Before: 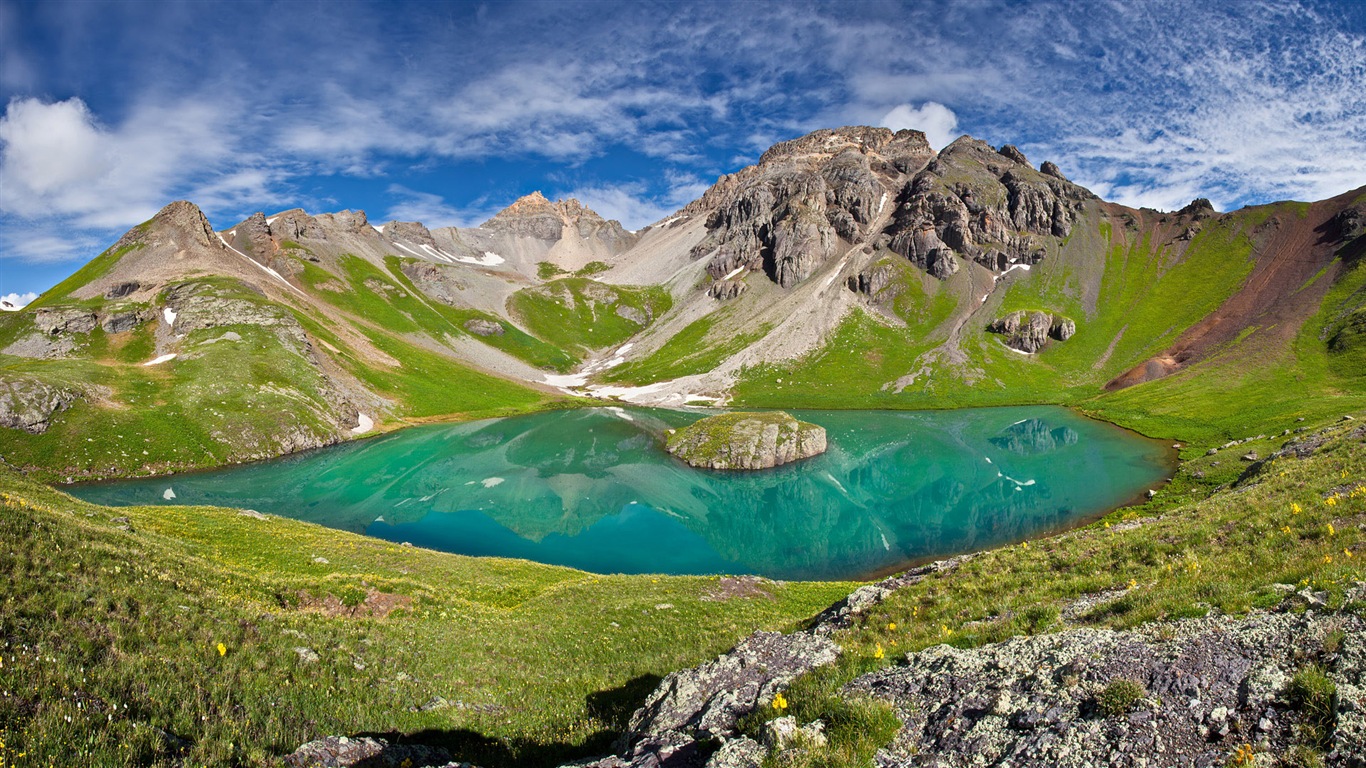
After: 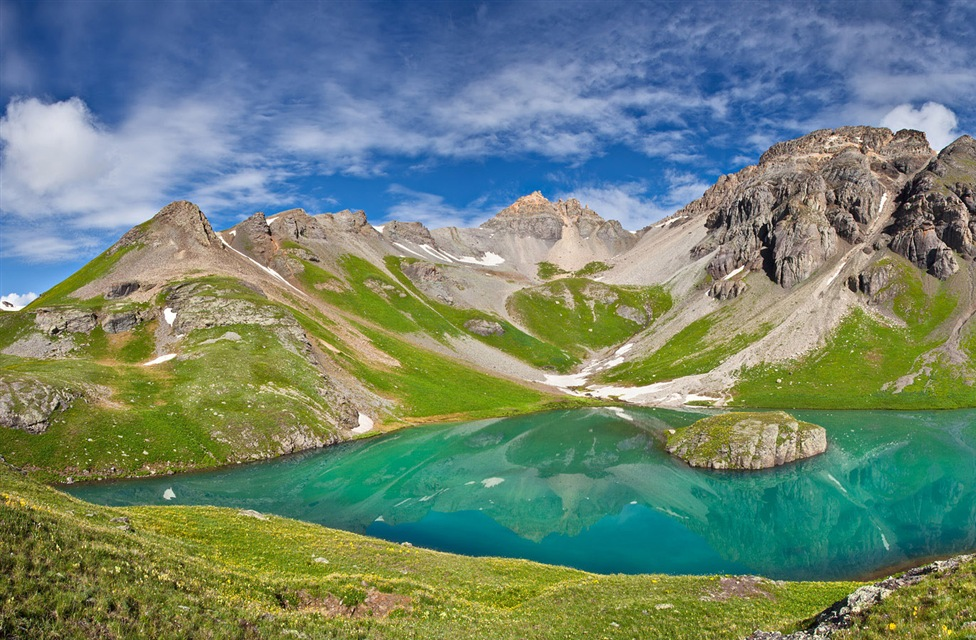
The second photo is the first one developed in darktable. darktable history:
crop: right 28.542%, bottom 16.602%
